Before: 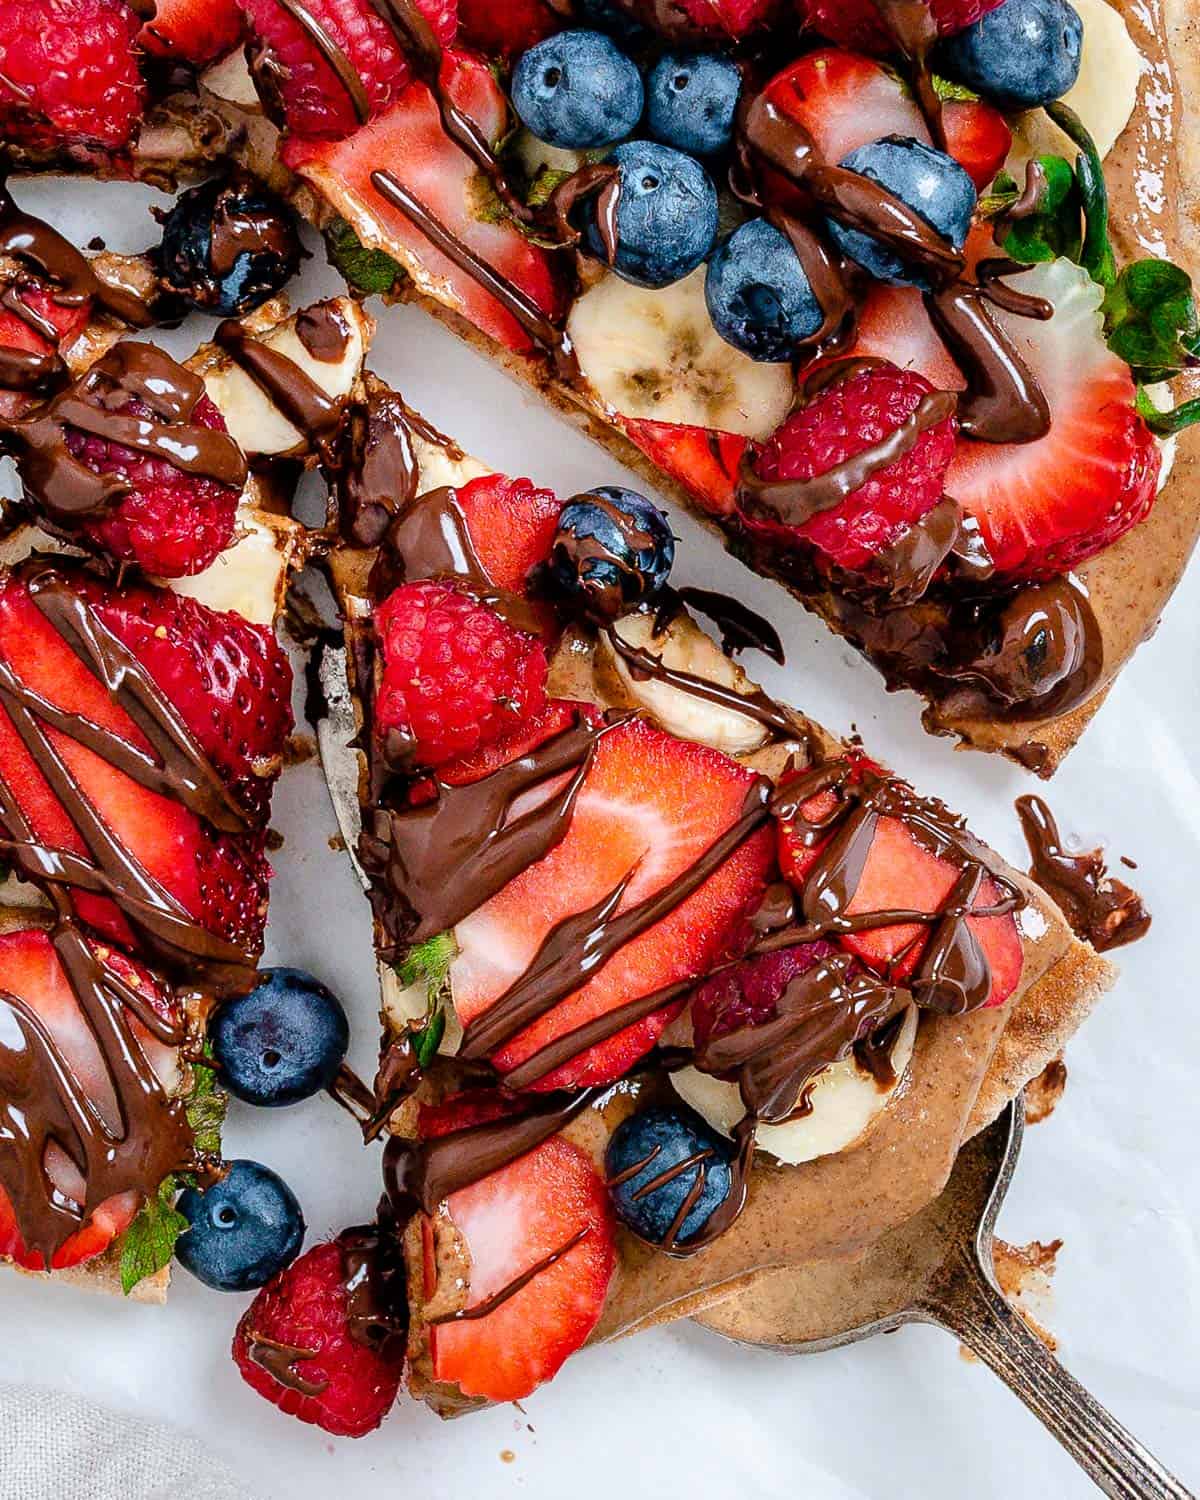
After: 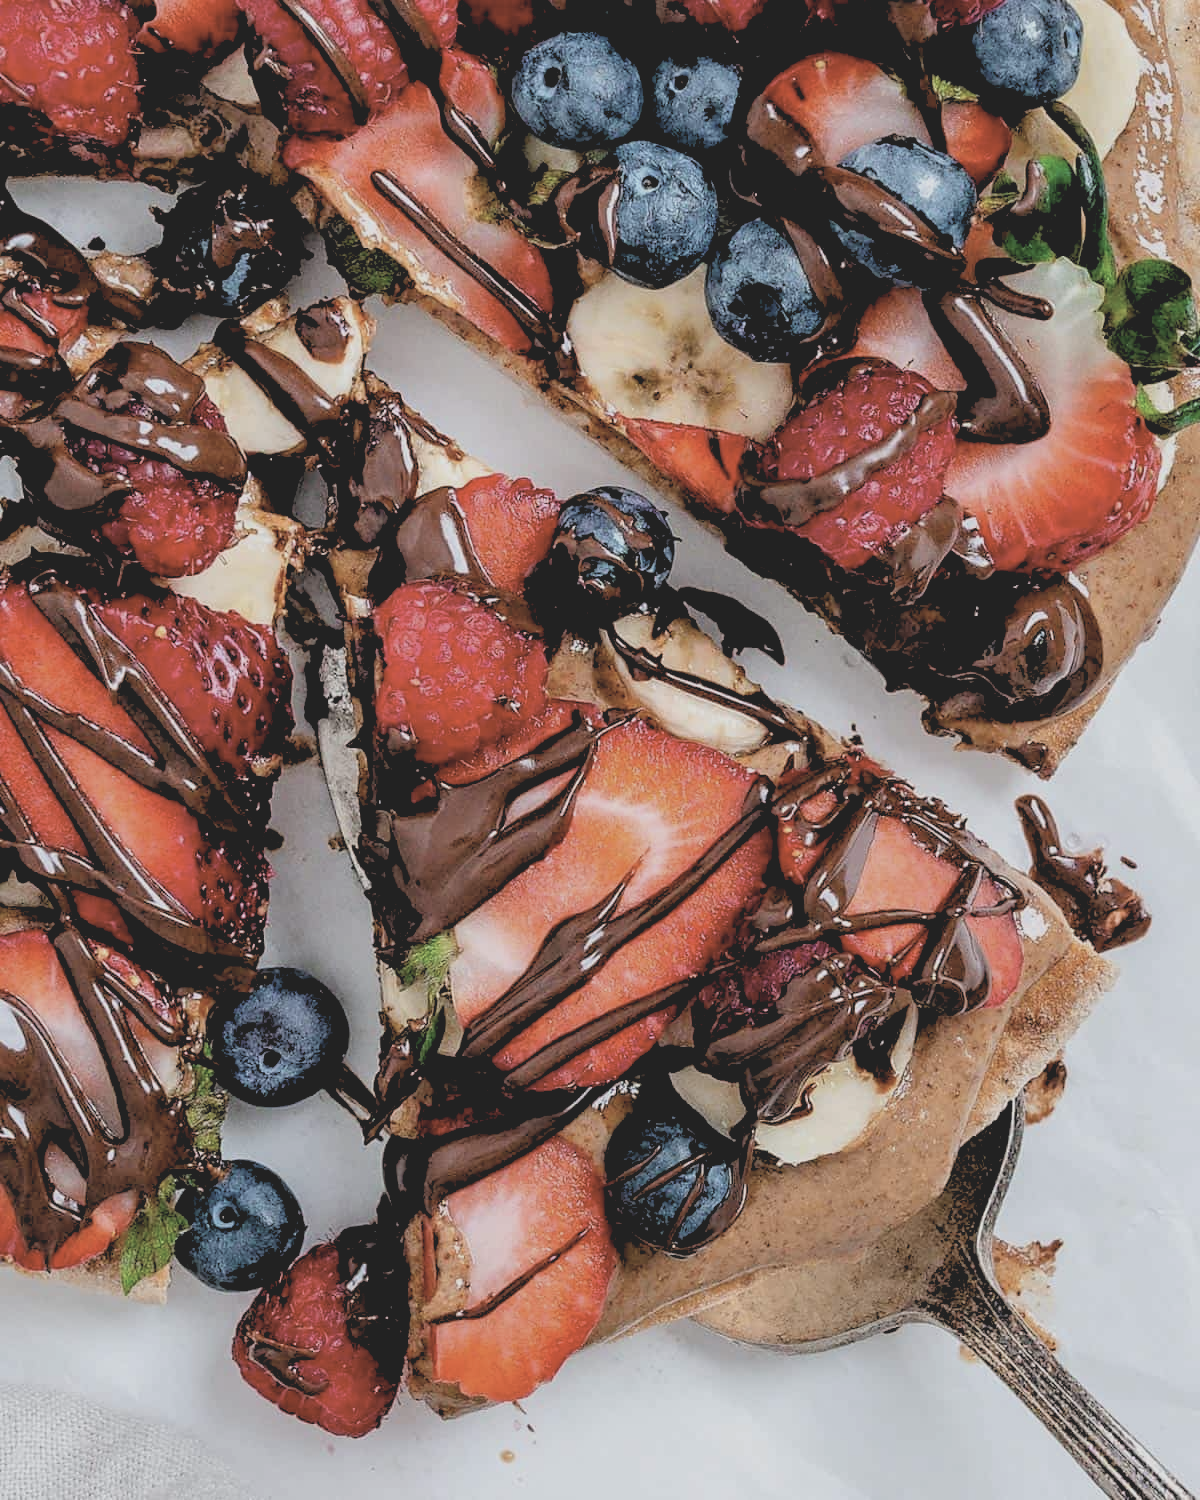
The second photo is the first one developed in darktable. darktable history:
contrast brightness saturation: contrast -0.26, saturation -0.43
rgb levels: levels [[0.029, 0.461, 0.922], [0, 0.5, 1], [0, 0.5, 1]]
